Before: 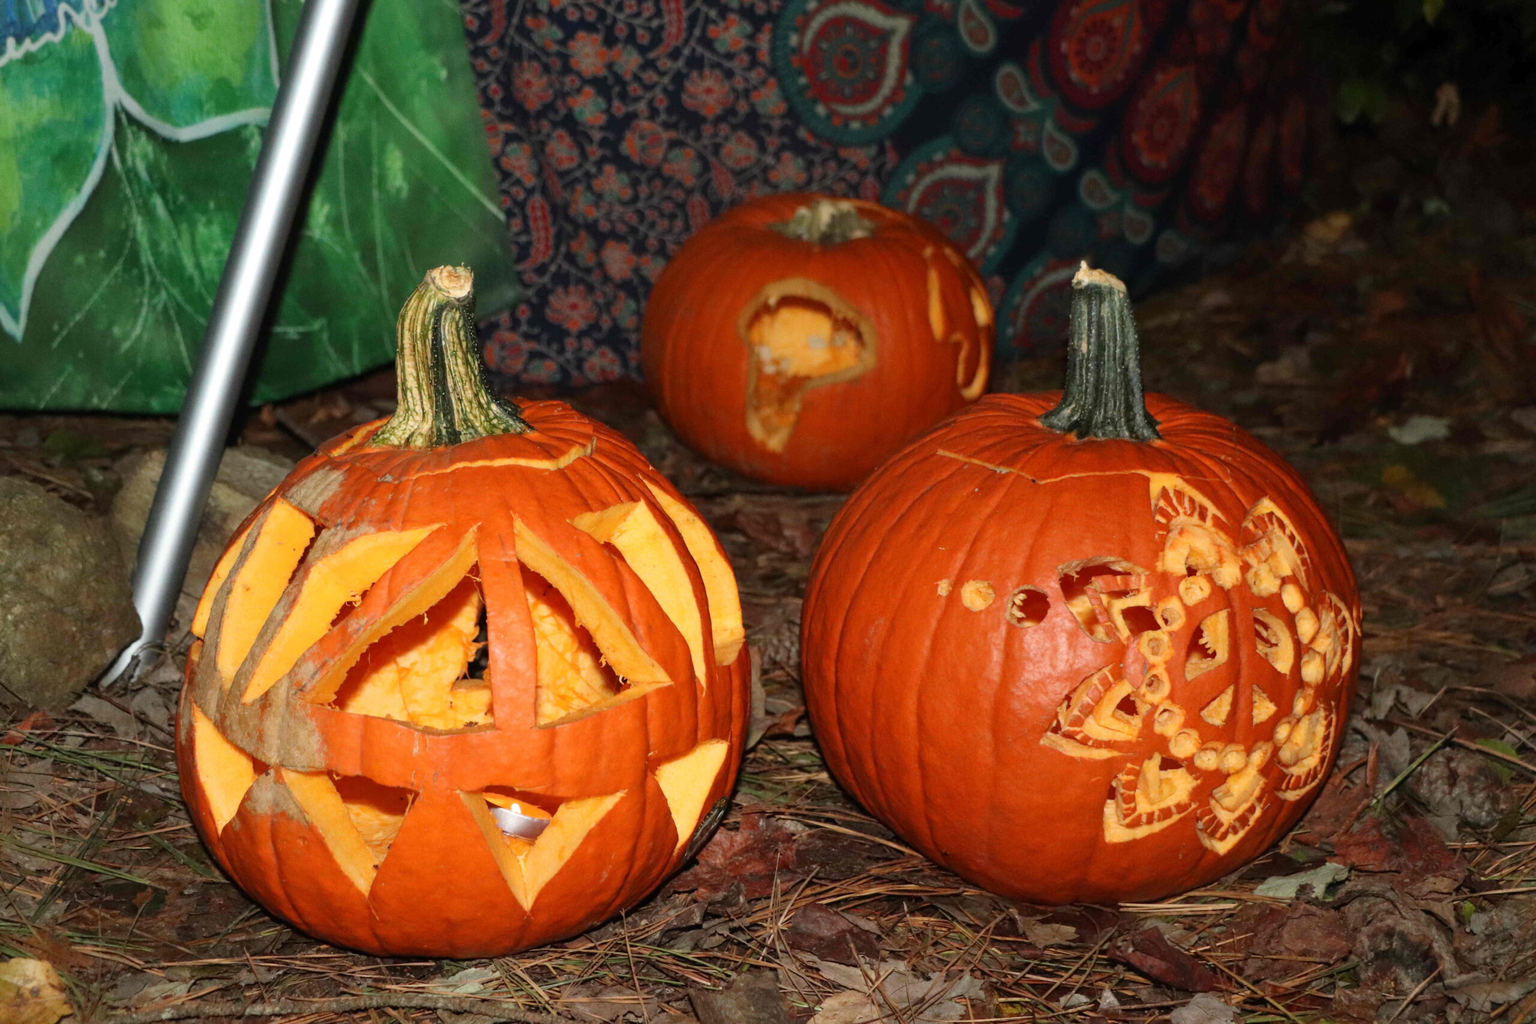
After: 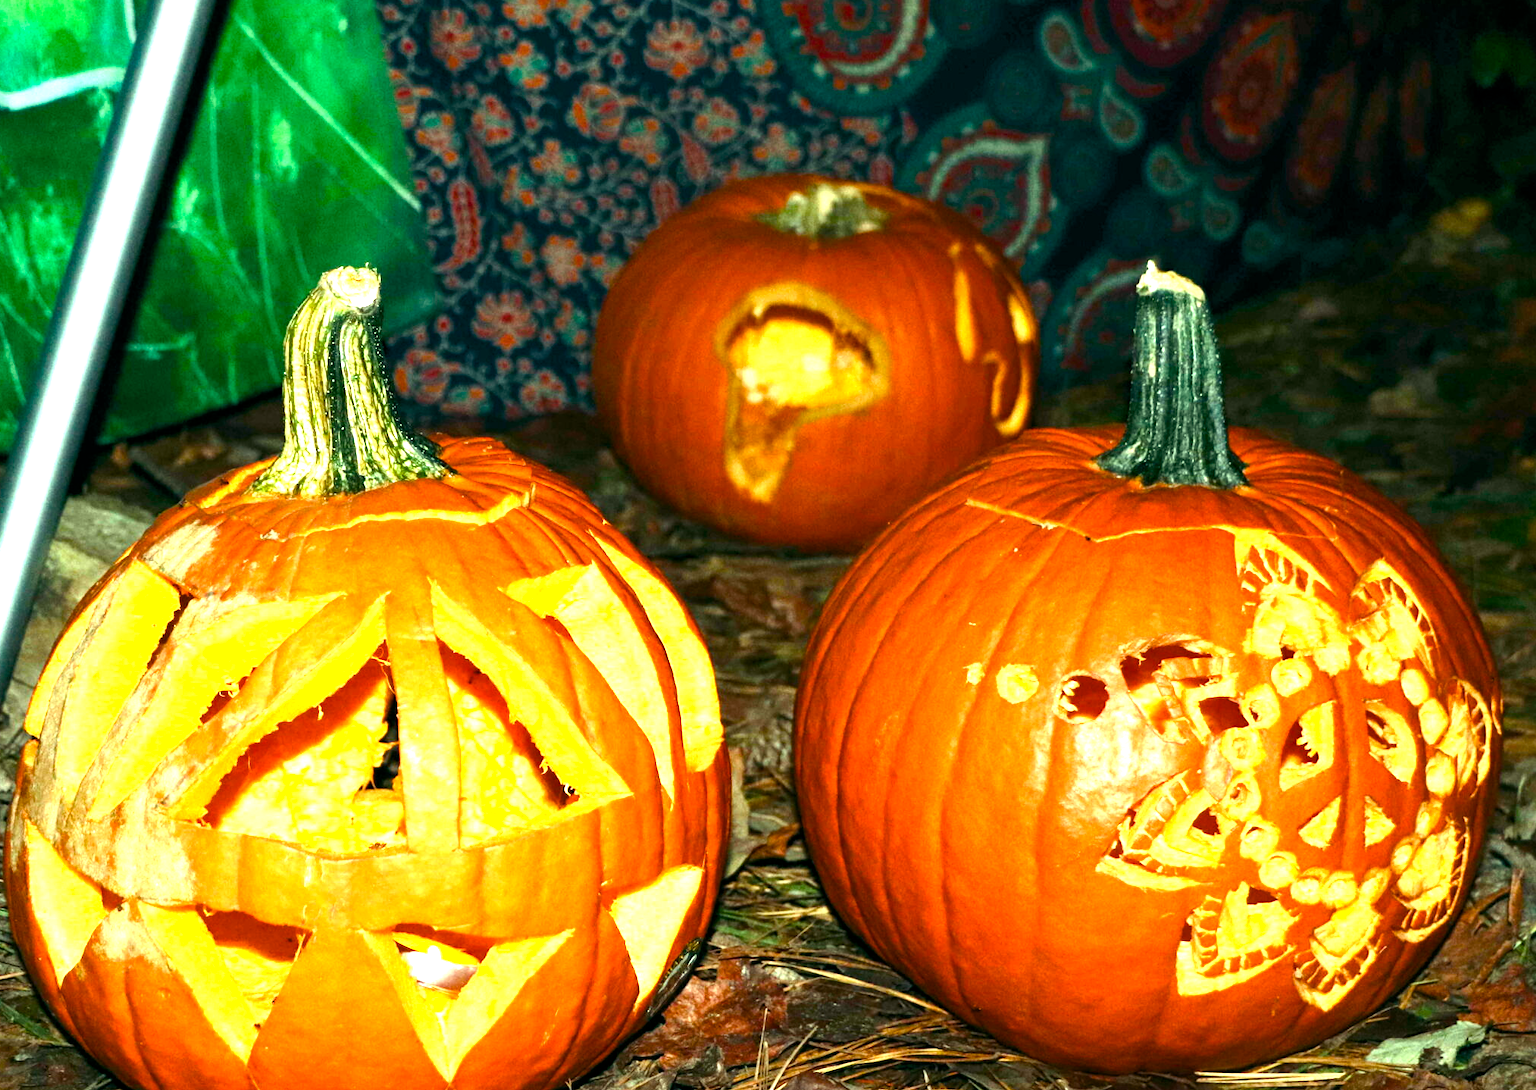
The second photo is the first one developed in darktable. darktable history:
exposure: black level correction 0, exposure 1 EV, compensate exposure bias true, compensate highlight preservation false
color balance rgb: shadows lift › luminance -7.7%, shadows lift › chroma 2.13%, shadows lift › hue 165.27°, power › luminance -7.77%, power › chroma 1.1%, power › hue 215.88°, highlights gain › luminance 15.15%, highlights gain › chroma 7%, highlights gain › hue 125.57°, global offset › luminance -0.33%, global offset › chroma 0.11%, global offset › hue 165.27°, perceptual saturation grading › global saturation 24.42%, perceptual saturation grading › highlights -24.42%, perceptual saturation grading › mid-tones 24.42%, perceptual saturation grading › shadows 40%, perceptual brilliance grading › global brilliance -5%, perceptual brilliance grading › highlights 24.42%, perceptual brilliance grading › mid-tones 7%, perceptual brilliance grading › shadows -5%
crop: left 11.225%, top 5.381%, right 9.565%, bottom 10.314%
